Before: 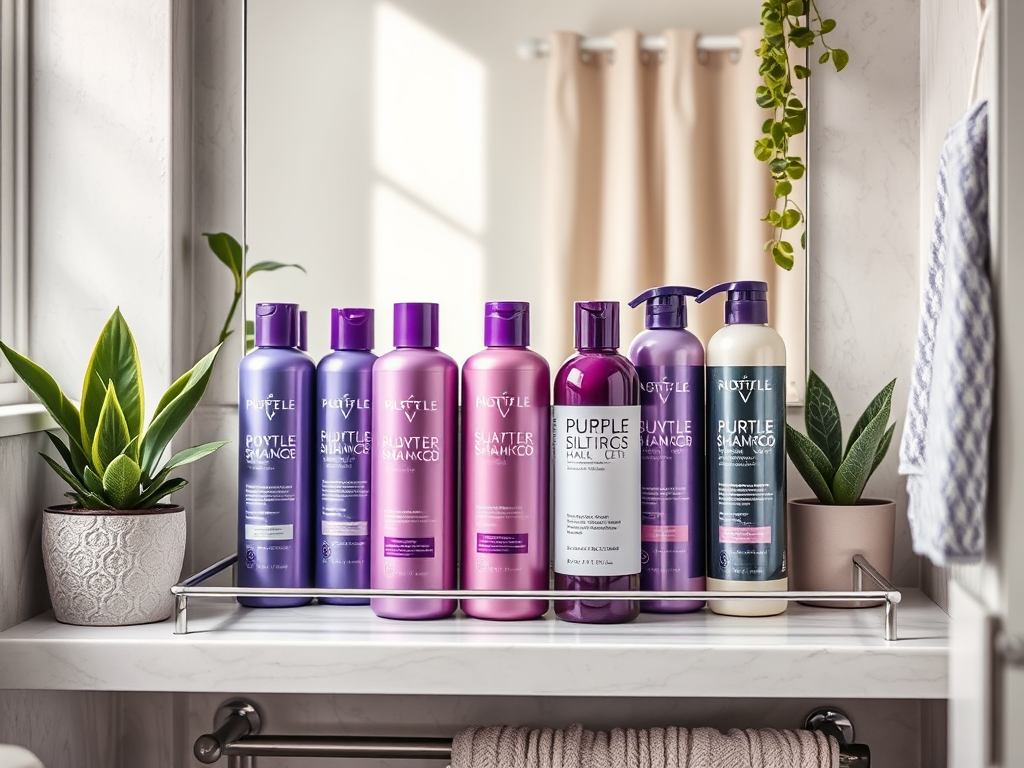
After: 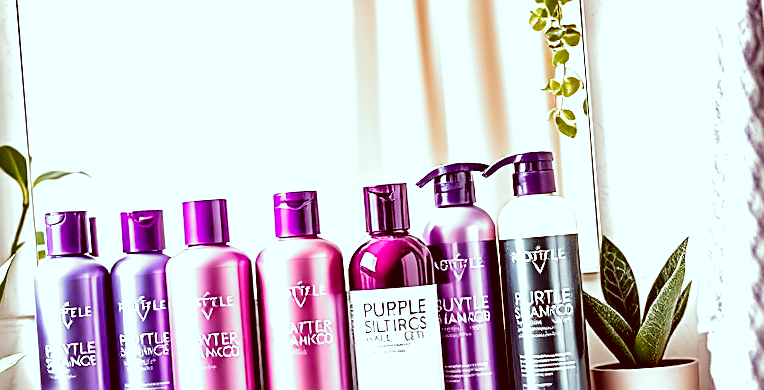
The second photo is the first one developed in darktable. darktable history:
filmic rgb: black relative exposure -8.2 EV, white relative exposure 2.2 EV, threshold 3 EV, hardness 7.11, latitude 75%, contrast 1.325, highlights saturation mix -2%, shadows ↔ highlights balance 30%, preserve chrominance no, color science v5 (2021), contrast in shadows safe, contrast in highlights safe, enable highlight reconstruction true
exposure: black level correction 0.008, exposure 0.979 EV, compensate highlight preservation false
crop: left 18.38%, top 11.092%, right 2.134%, bottom 33.217%
color correction: highlights a* -7.23, highlights b* -0.161, shadows a* 20.08, shadows b* 11.73
rotate and perspective: rotation -4.57°, crop left 0.054, crop right 0.944, crop top 0.087, crop bottom 0.914
sharpen: on, module defaults
